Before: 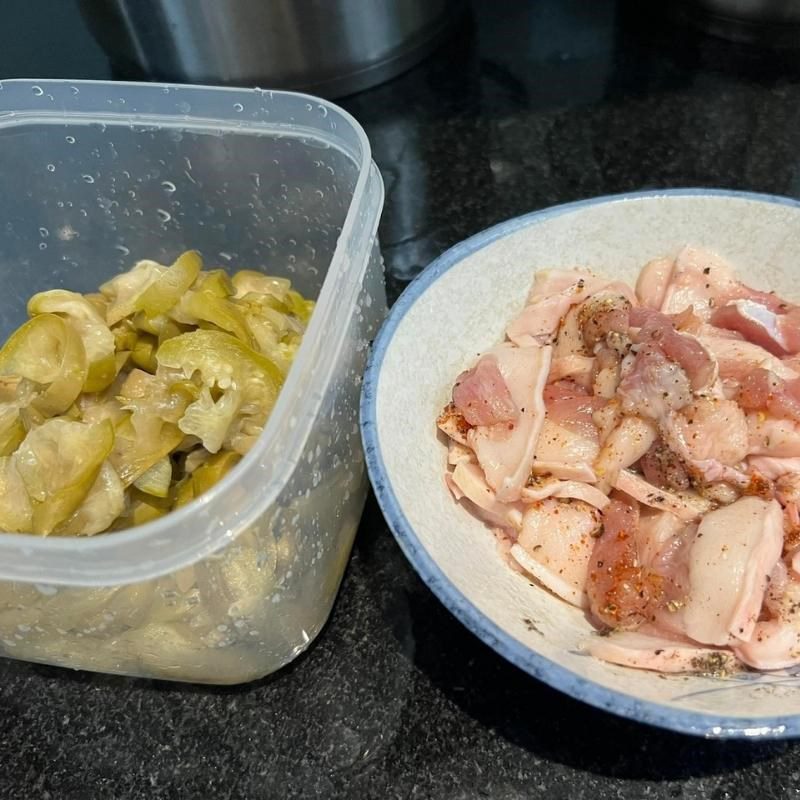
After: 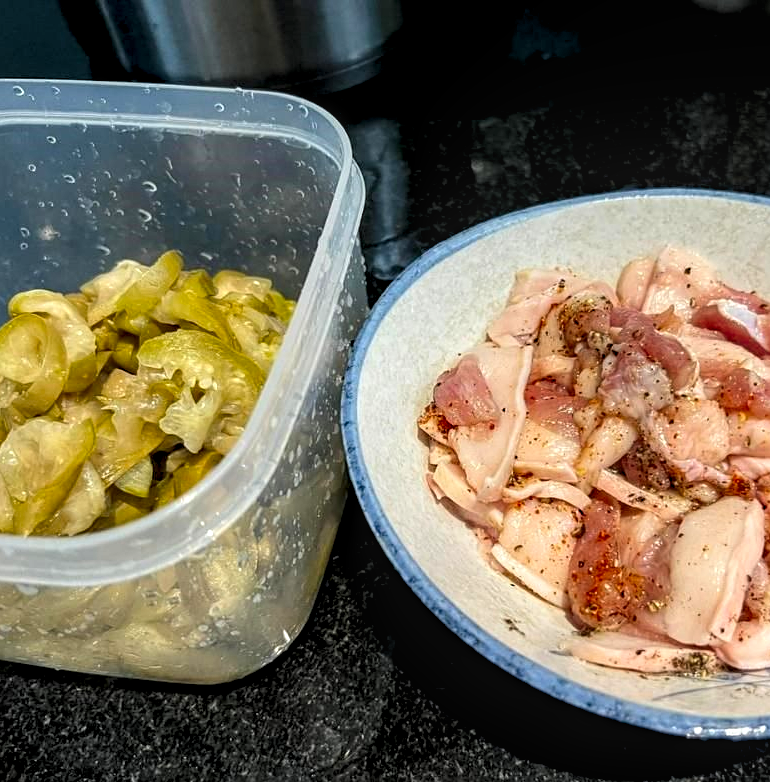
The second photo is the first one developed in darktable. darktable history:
crop and rotate: left 2.536%, right 1.107%, bottom 2.246%
rgb levels: levels [[0.013, 0.434, 0.89], [0, 0.5, 1], [0, 0.5, 1]]
sharpen: amount 0.2
local contrast: detail 130%
contrast brightness saturation: contrast 0.12, brightness -0.12, saturation 0.2
